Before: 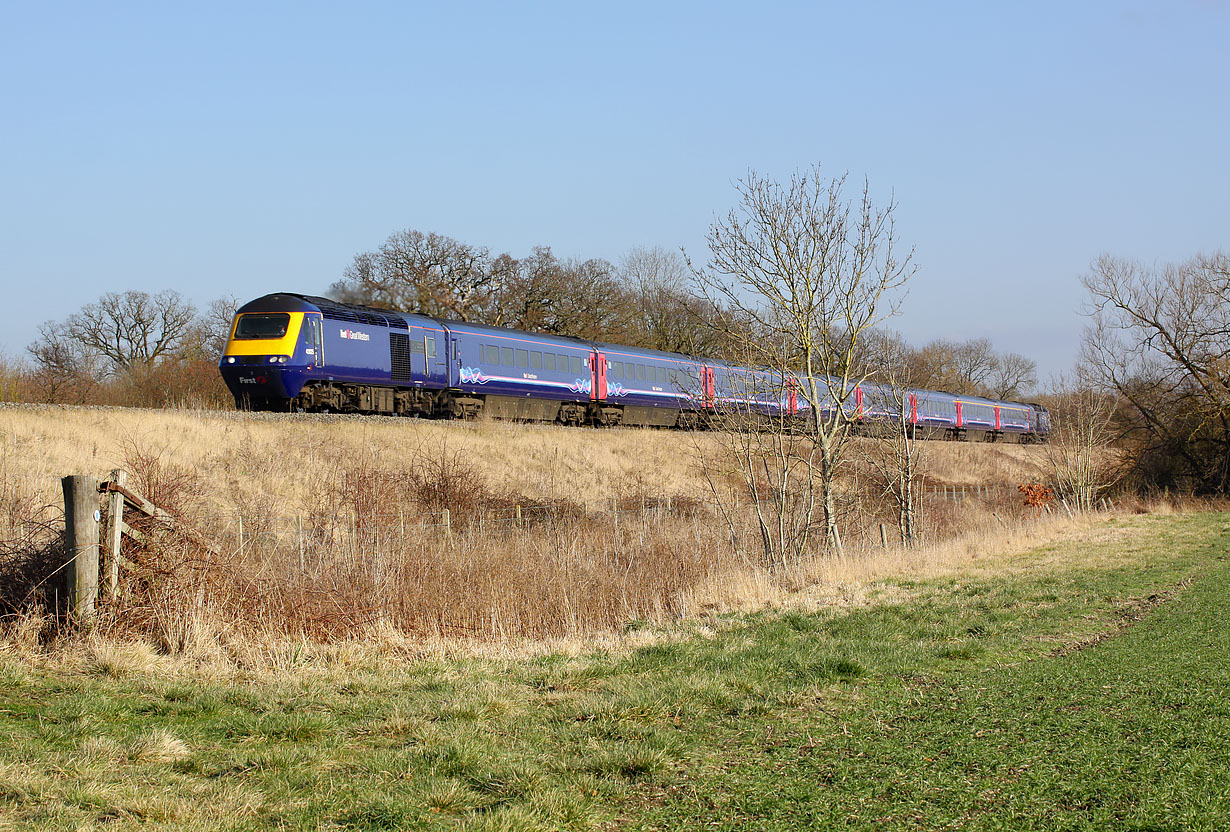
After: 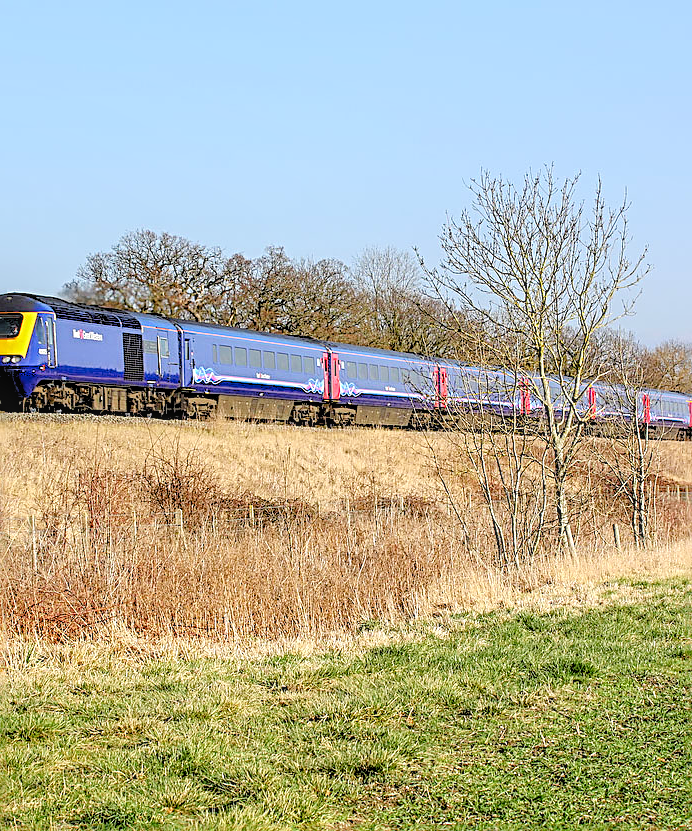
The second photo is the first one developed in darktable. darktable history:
crop: left 21.764%, right 21.976%, bottom 0.005%
sharpen: radius 2.798, amount 0.704
levels: levels [0.072, 0.414, 0.976]
local contrast: highlights 25%, detail 130%
